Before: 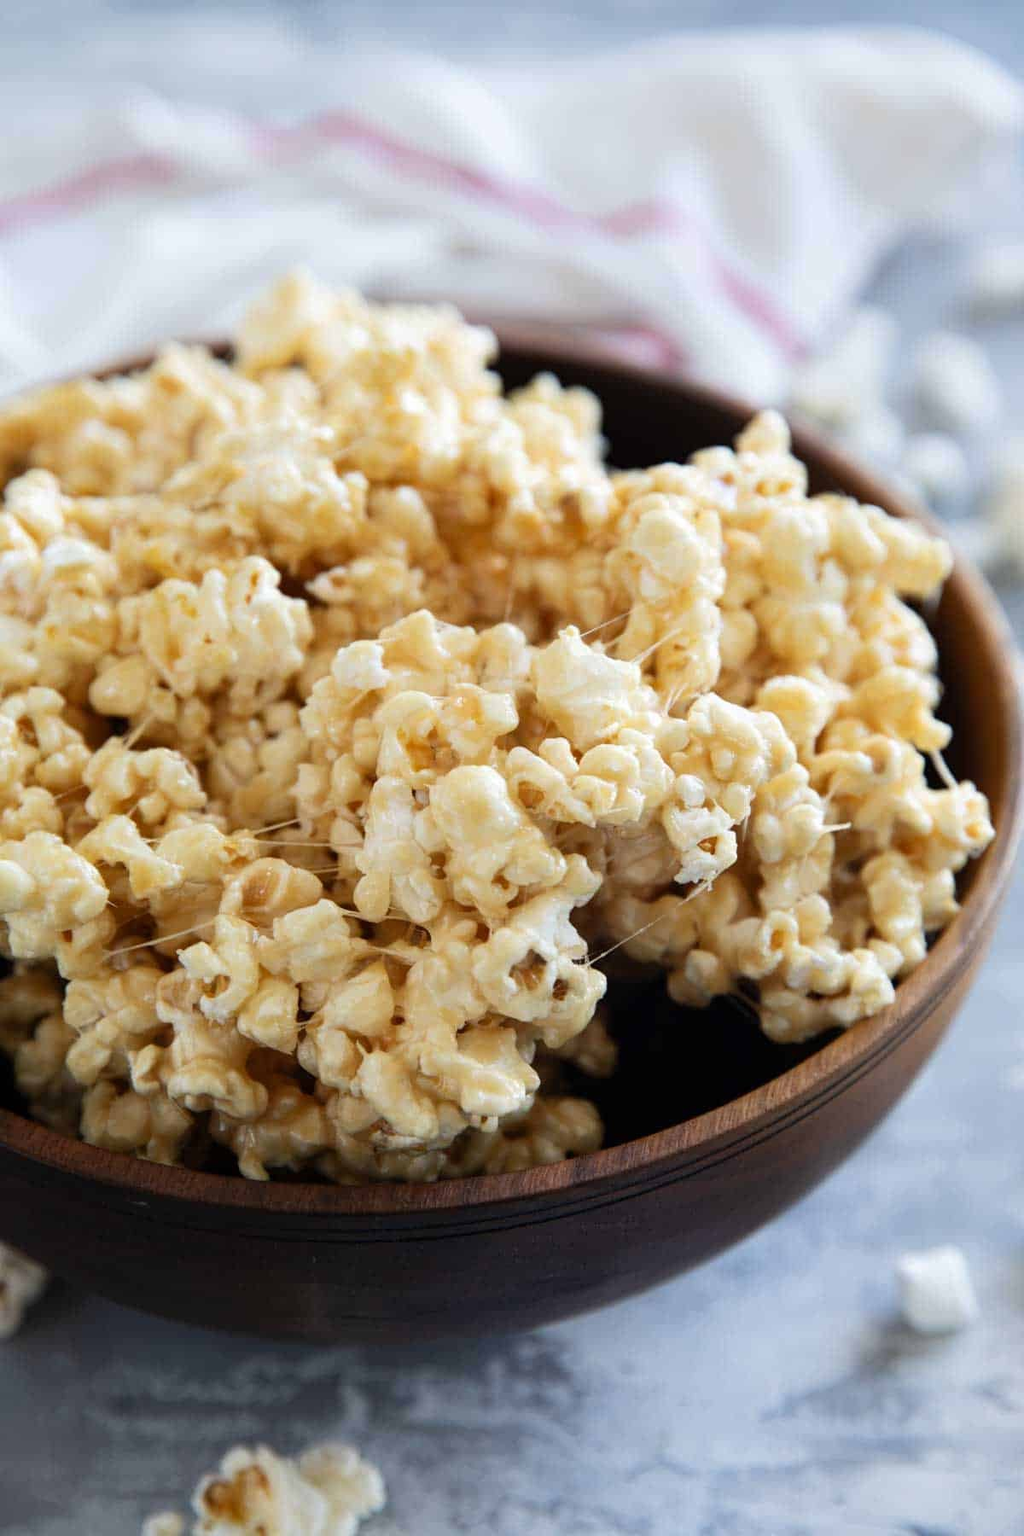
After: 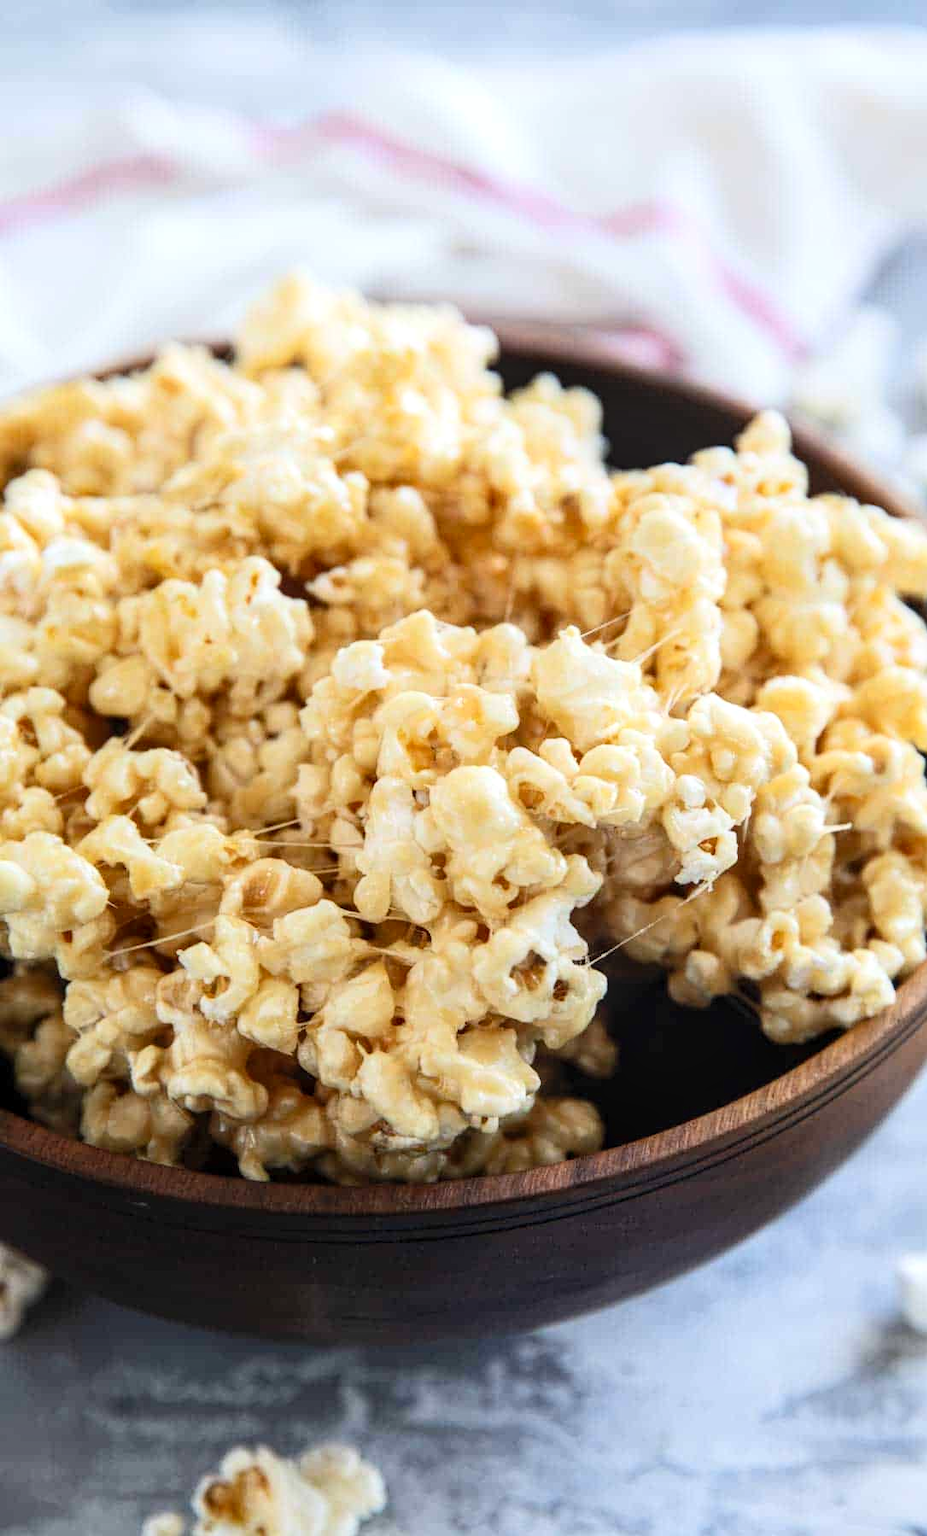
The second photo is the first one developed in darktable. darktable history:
contrast brightness saturation: contrast 0.203, brightness 0.15, saturation 0.147
crop: right 9.497%, bottom 0.03%
local contrast: on, module defaults
